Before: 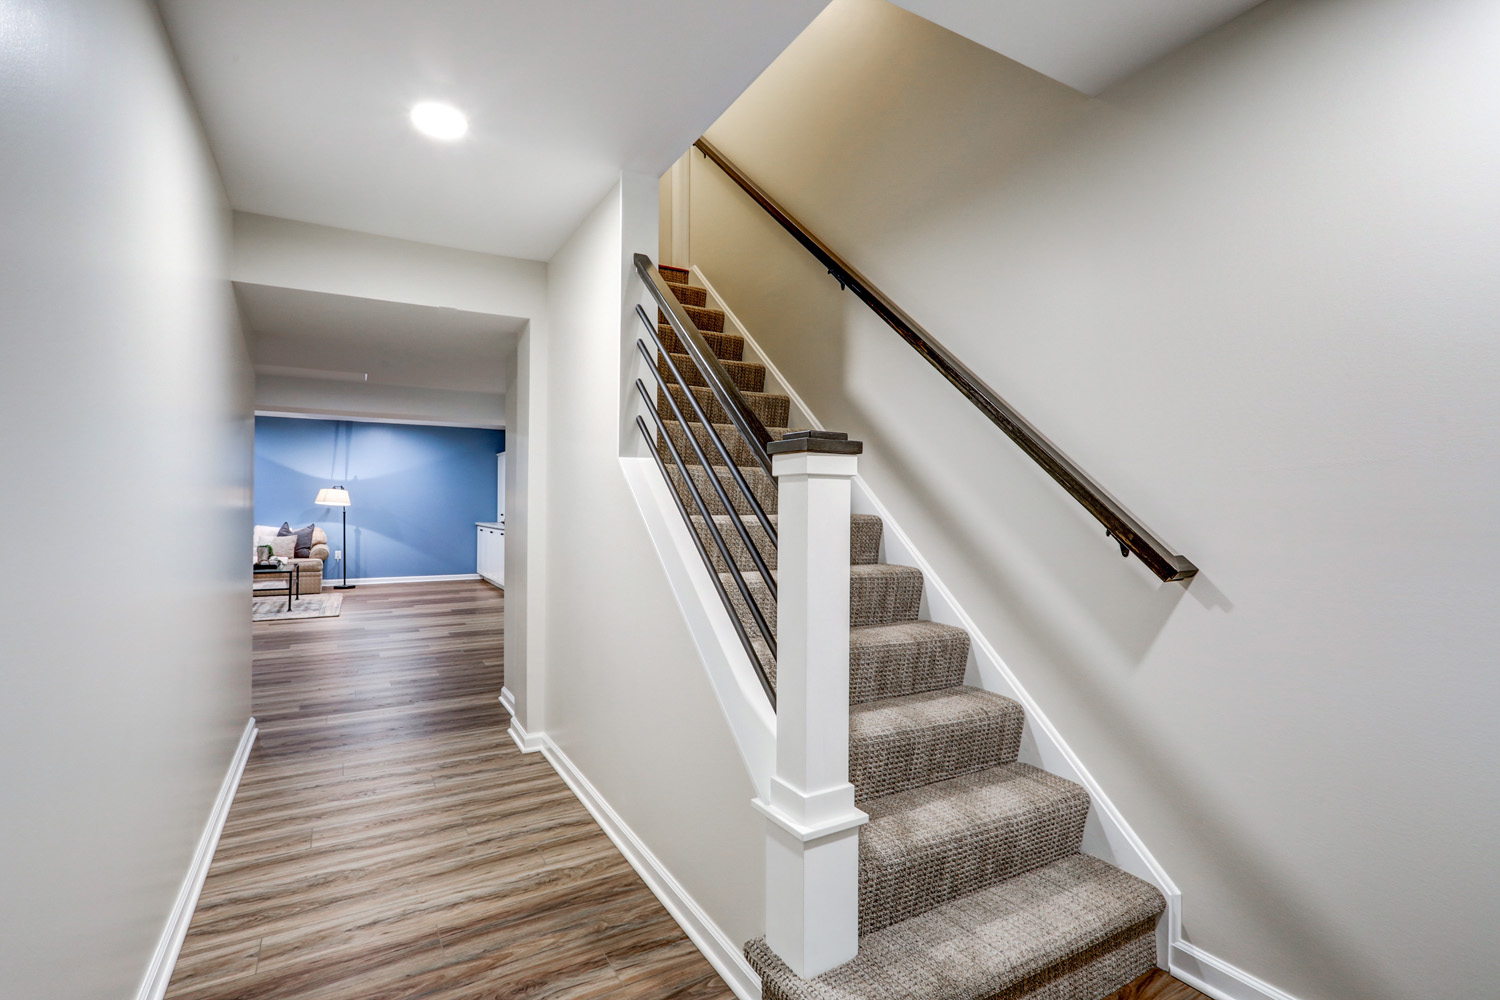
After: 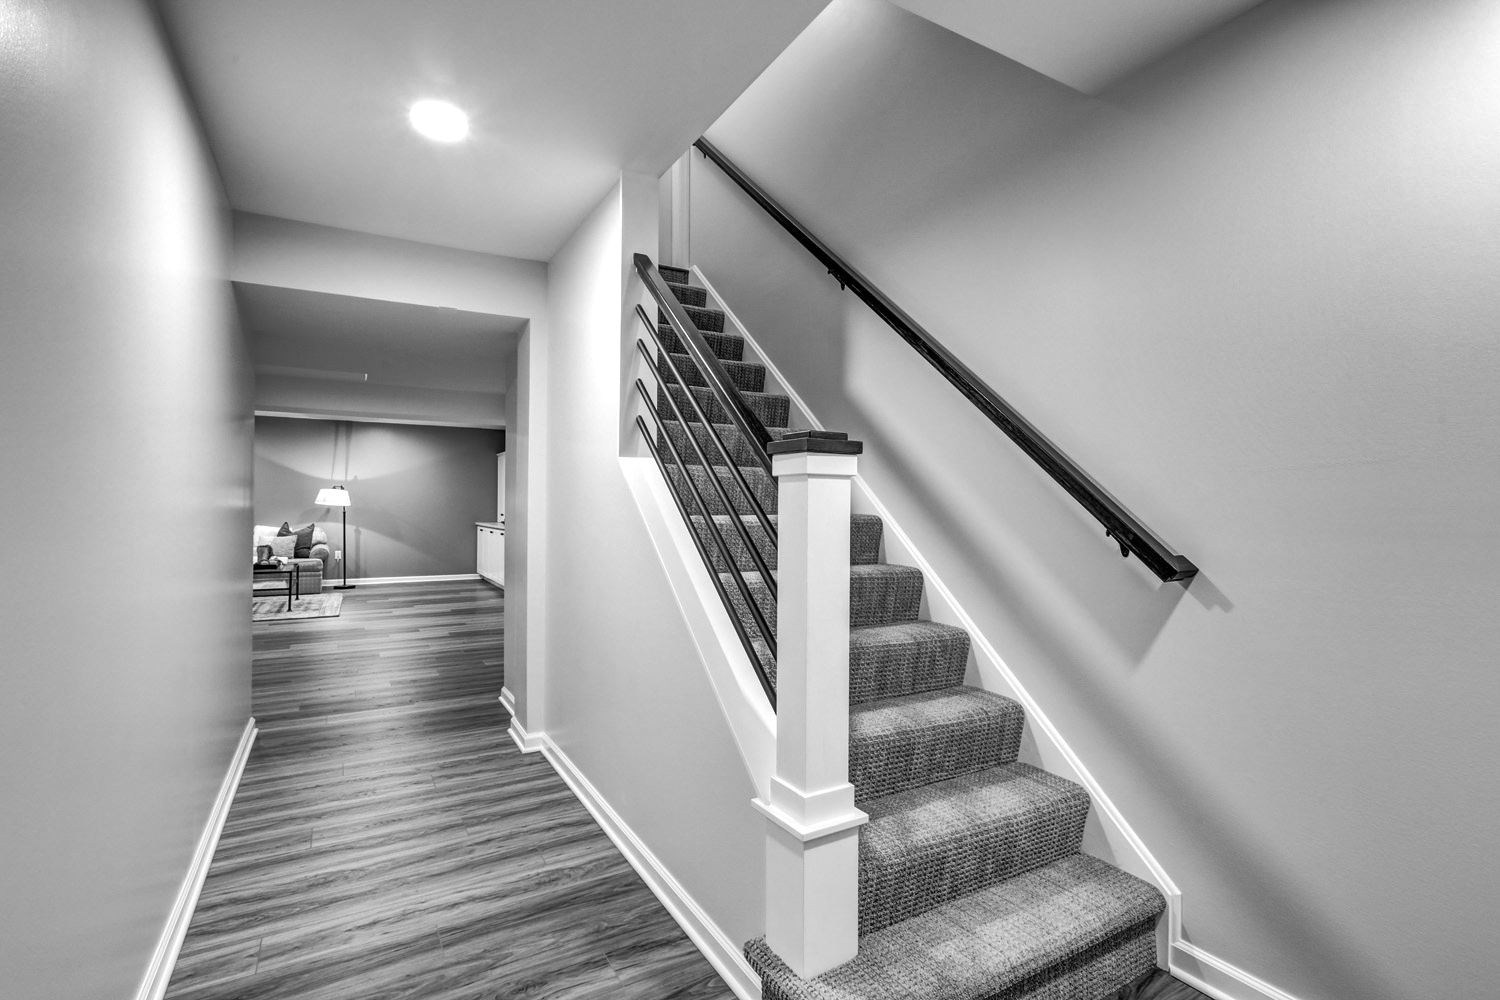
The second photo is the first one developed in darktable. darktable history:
shadows and highlights: shadows 75, highlights -60.85, soften with gaussian
exposure: exposure 0.2 EV, compensate highlight preservation false
monochrome: on, module defaults
white balance: red 0.984, blue 1.059
